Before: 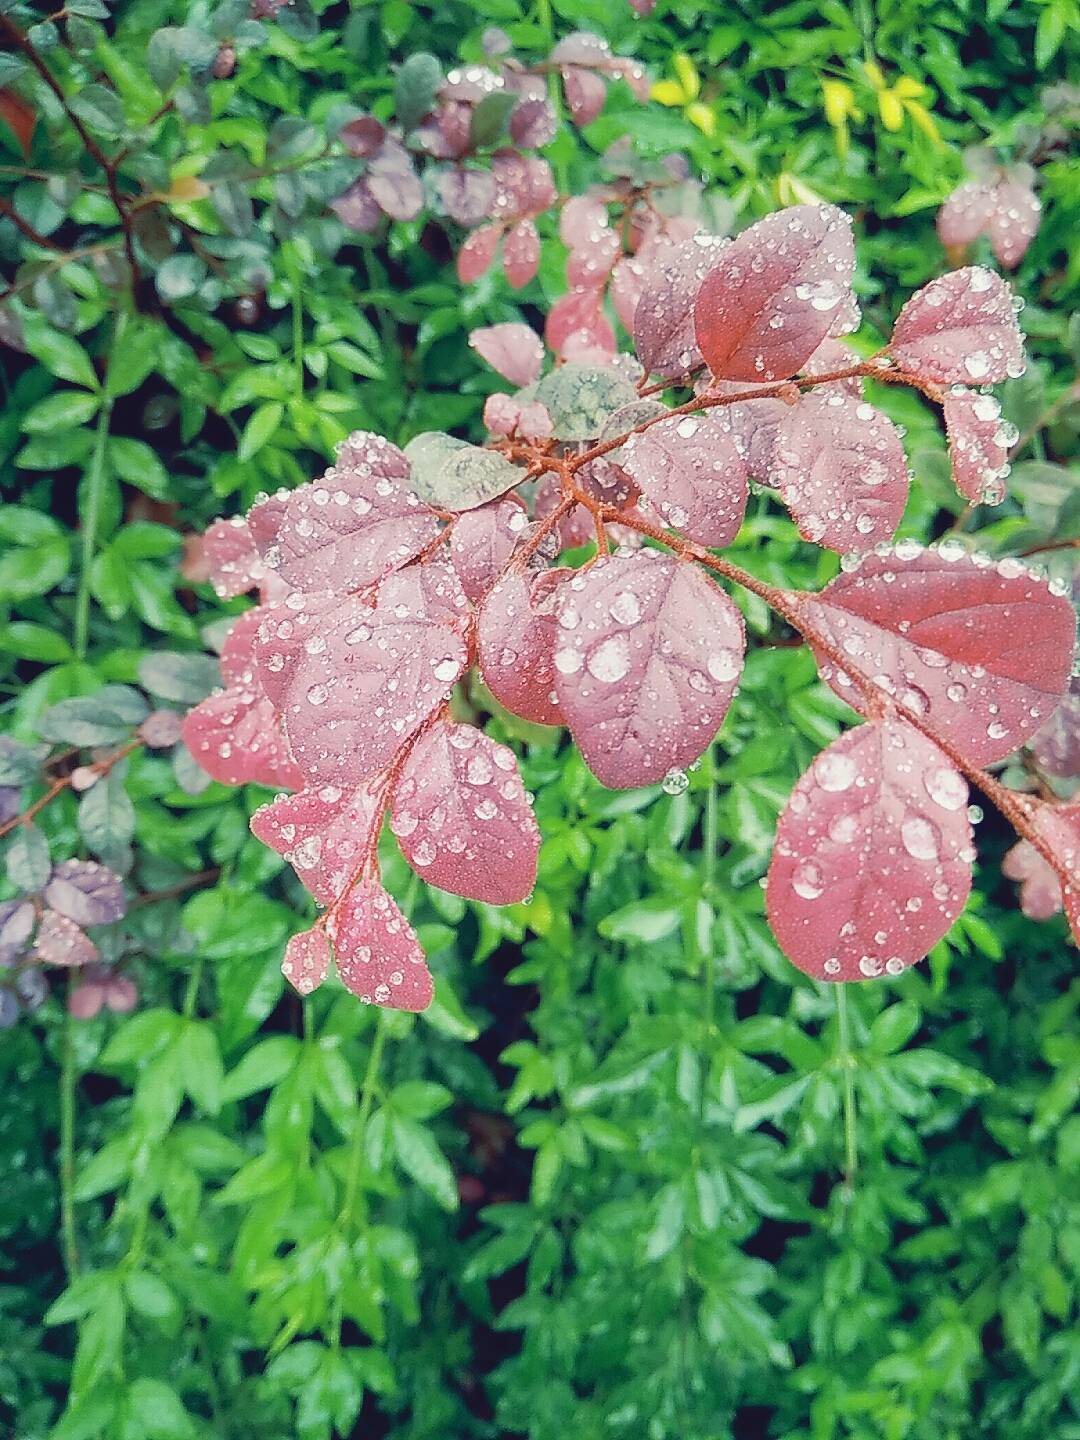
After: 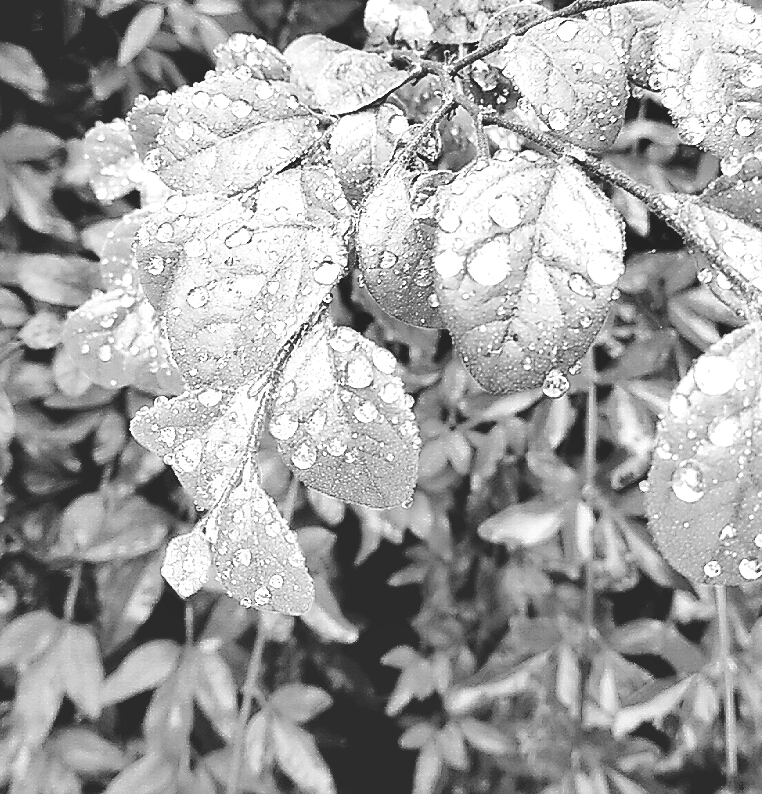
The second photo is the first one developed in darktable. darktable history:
shadows and highlights: shadows 13.07, white point adjustment 1.31, soften with gaussian
exposure: black level correction 0.058, compensate highlight preservation false
base curve: curves: ch0 [(0, 0.024) (0.055, 0.065) (0.121, 0.166) (0.236, 0.319) (0.693, 0.726) (1, 1)], preserve colors none
tone equalizer: -8 EV -0.769 EV, -7 EV -0.732 EV, -6 EV -0.614 EV, -5 EV -0.396 EV, -3 EV 0.399 EV, -2 EV 0.6 EV, -1 EV 0.687 EV, +0 EV 0.733 EV, edges refinement/feathering 500, mask exposure compensation -1.57 EV, preserve details no
color zones: curves: ch0 [(0.004, 0.588) (0.116, 0.636) (0.259, 0.476) (0.423, 0.464) (0.75, 0.5)]; ch1 [(0, 0) (0.143, 0) (0.286, 0) (0.429, 0) (0.571, 0) (0.714, 0) (0.857, 0)]
crop: left 11.136%, top 27.608%, right 18.281%, bottom 17.224%
